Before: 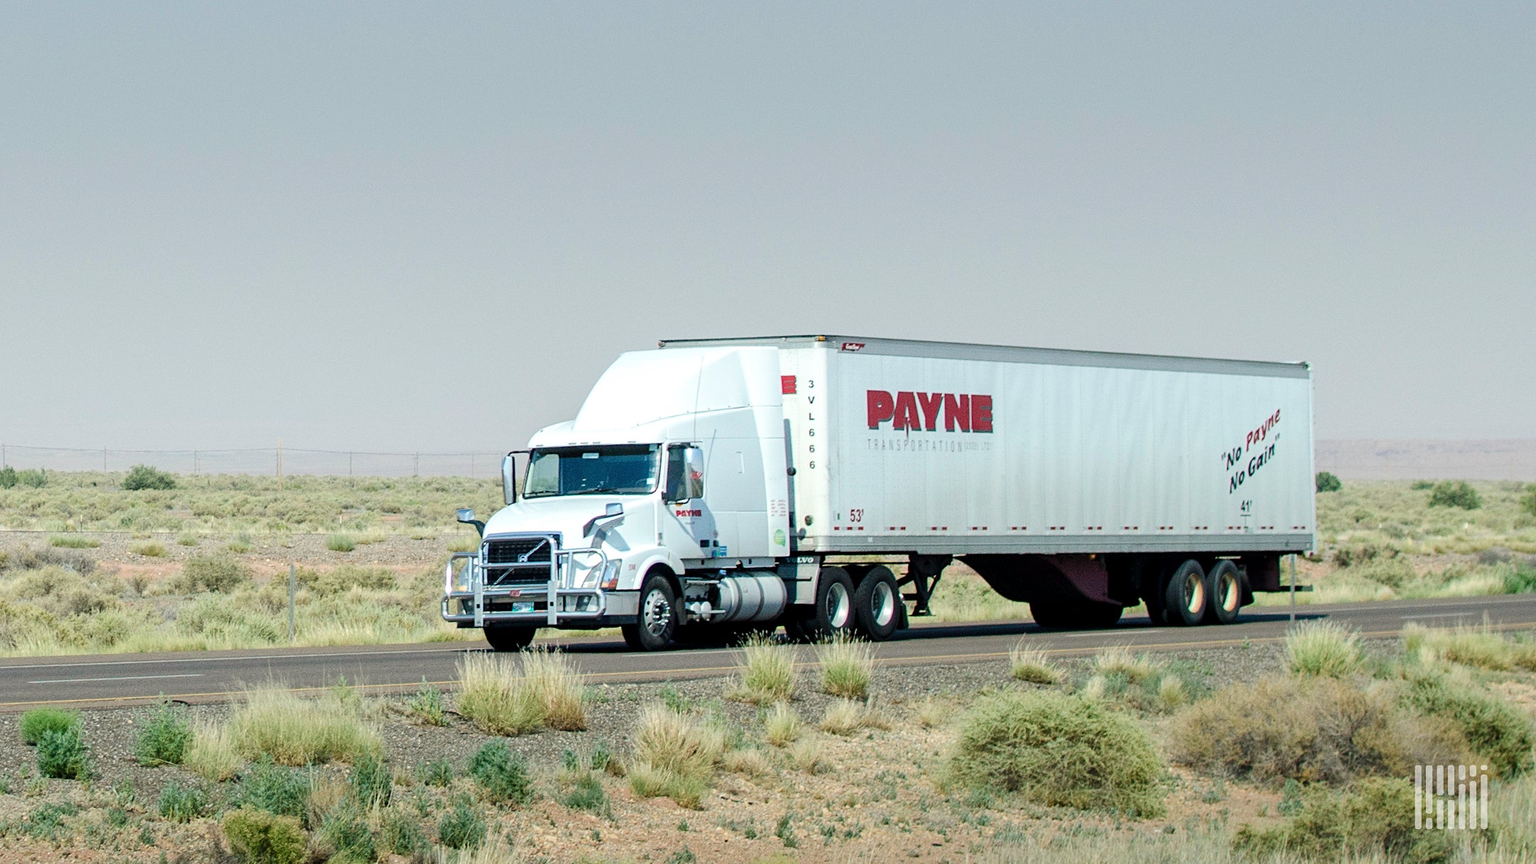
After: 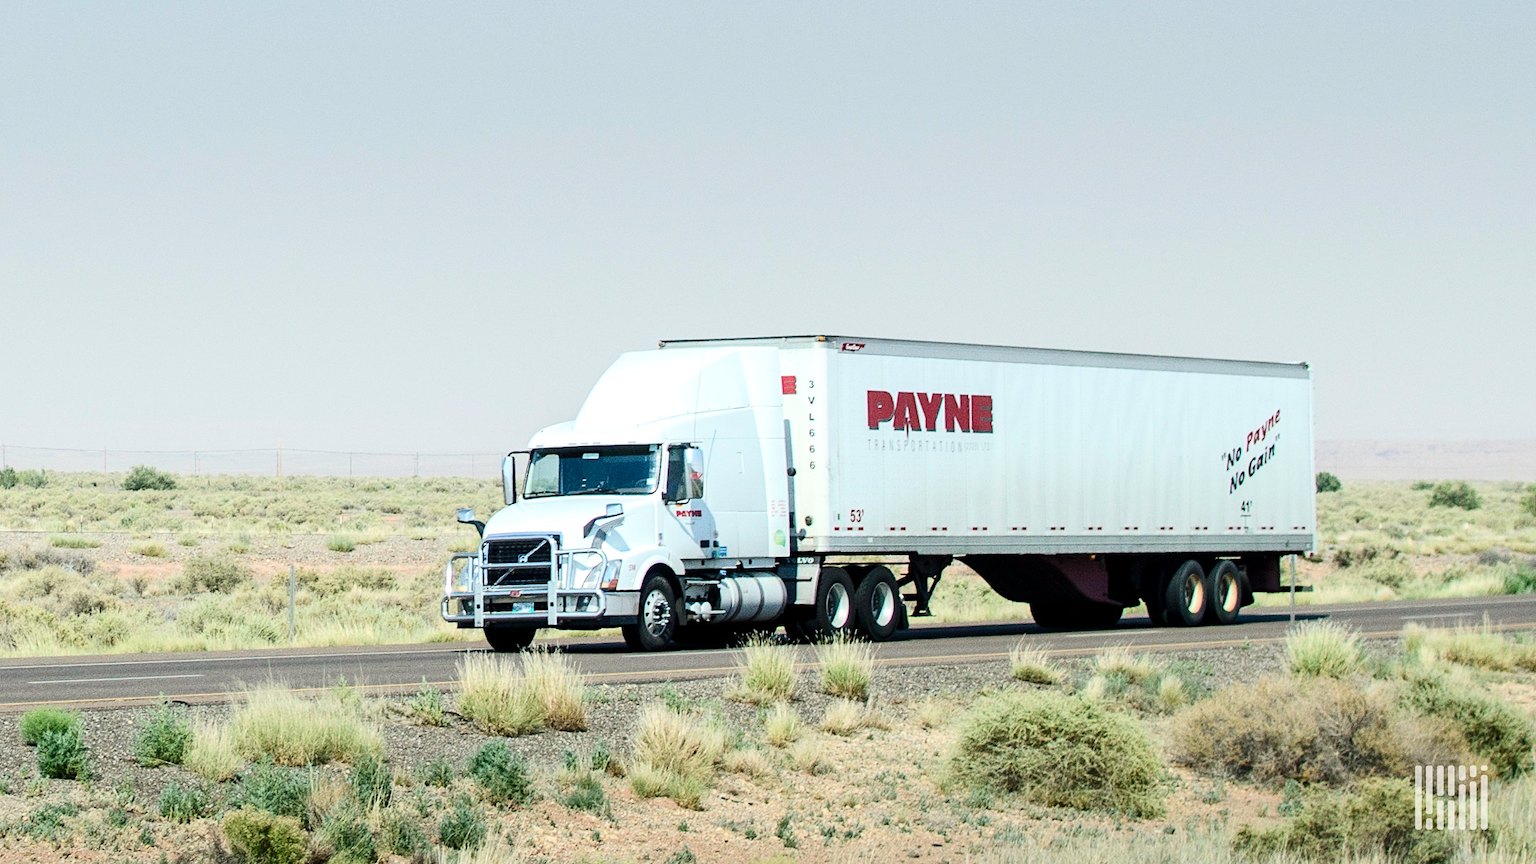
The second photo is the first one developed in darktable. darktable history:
contrast brightness saturation: contrast 0.243, brightness 0.094
